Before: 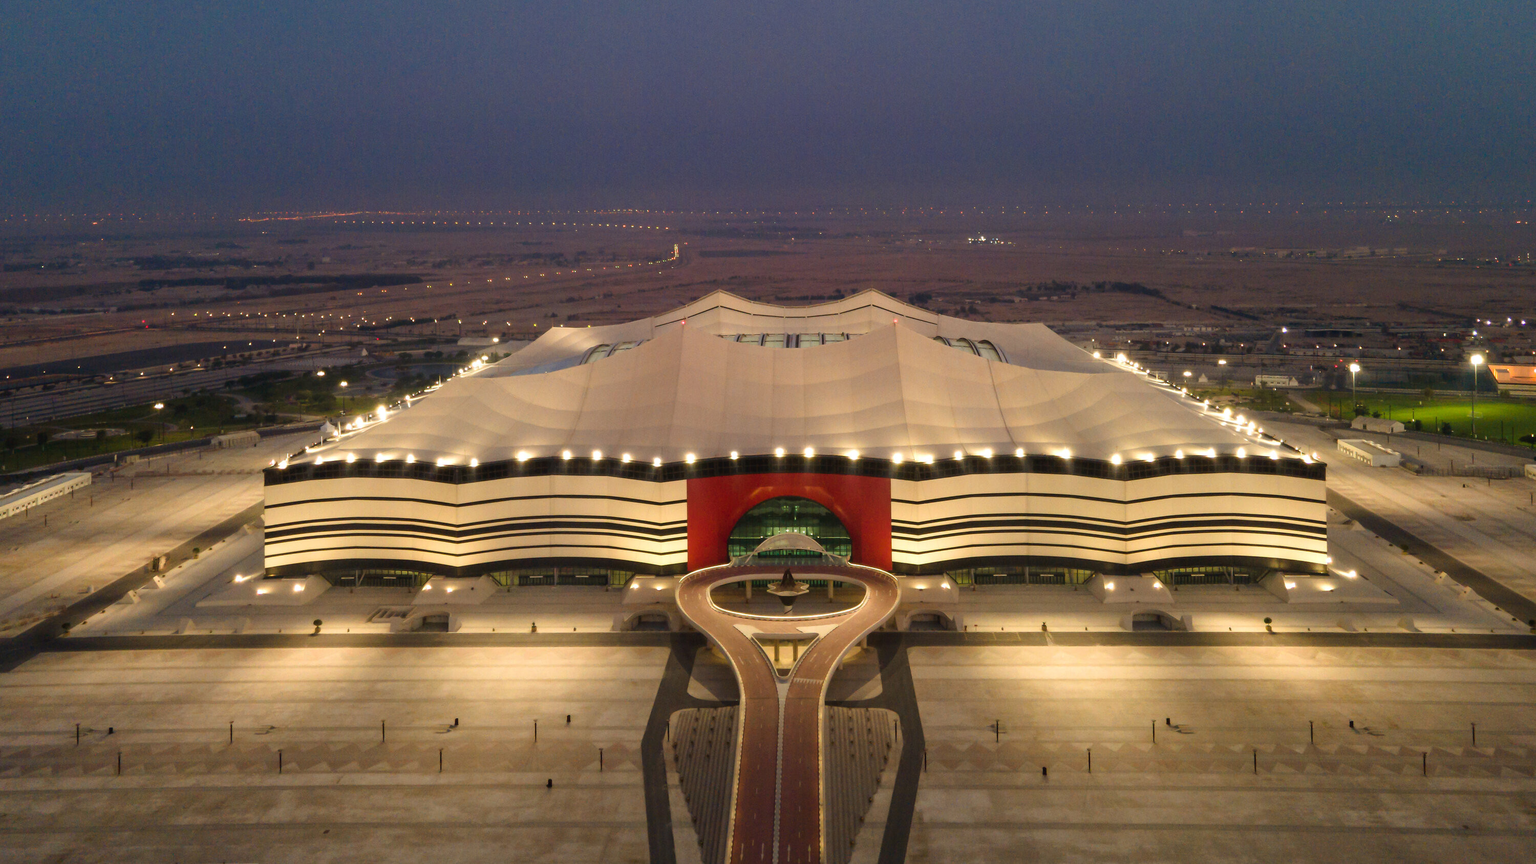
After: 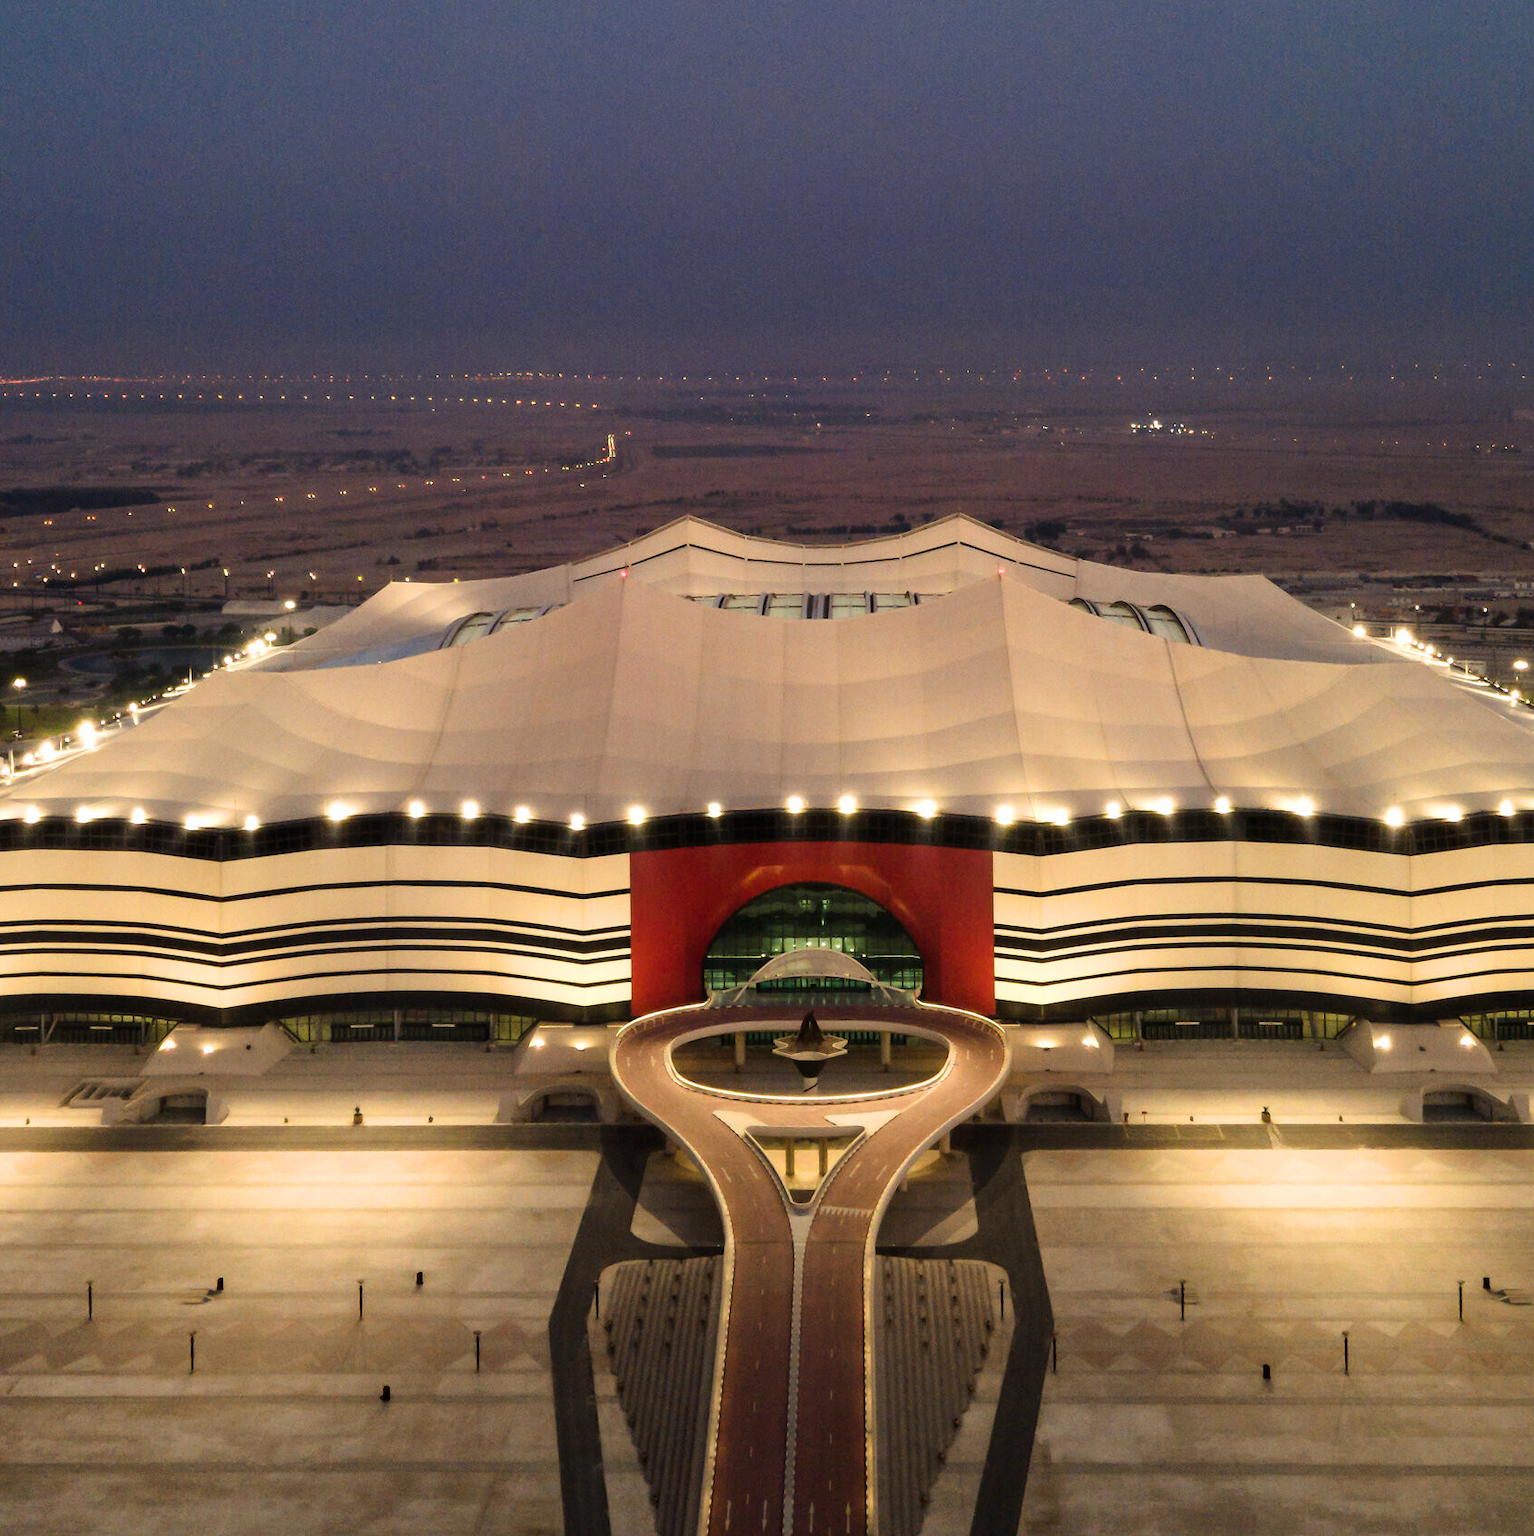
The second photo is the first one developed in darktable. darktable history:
crop: left 21.674%, right 22.086%
tone equalizer: -8 EV -0.417 EV, -7 EV -0.389 EV, -6 EV -0.333 EV, -5 EV -0.222 EV, -3 EV 0.222 EV, -2 EV 0.333 EV, -1 EV 0.389 EV, +0 EV 0.417 EV, edges refinement/feathering 500, mask exposure compensation -1.57 EV, preserve details no
filmic rgb: black relative exposure -9.5 EV, white relative exposure 3.02 EV, hardness 6.12
